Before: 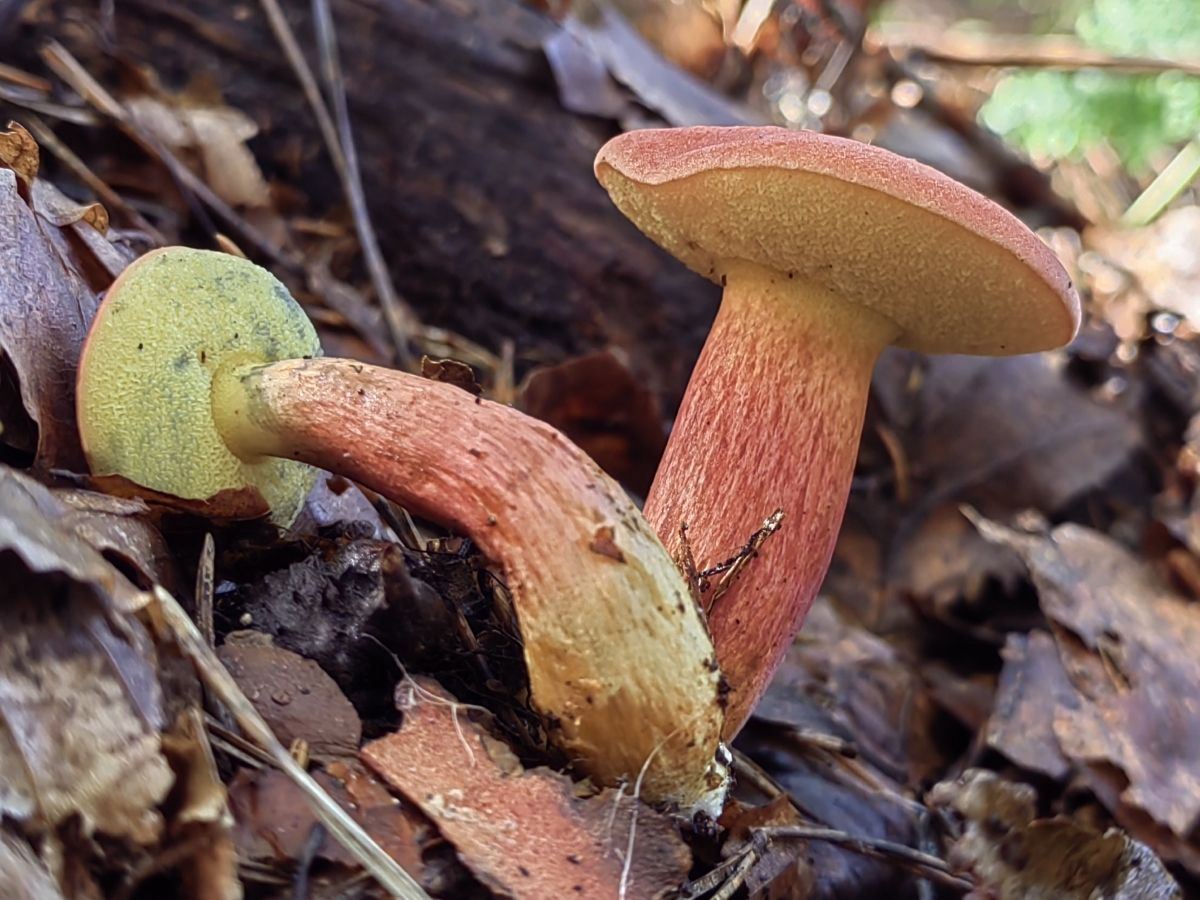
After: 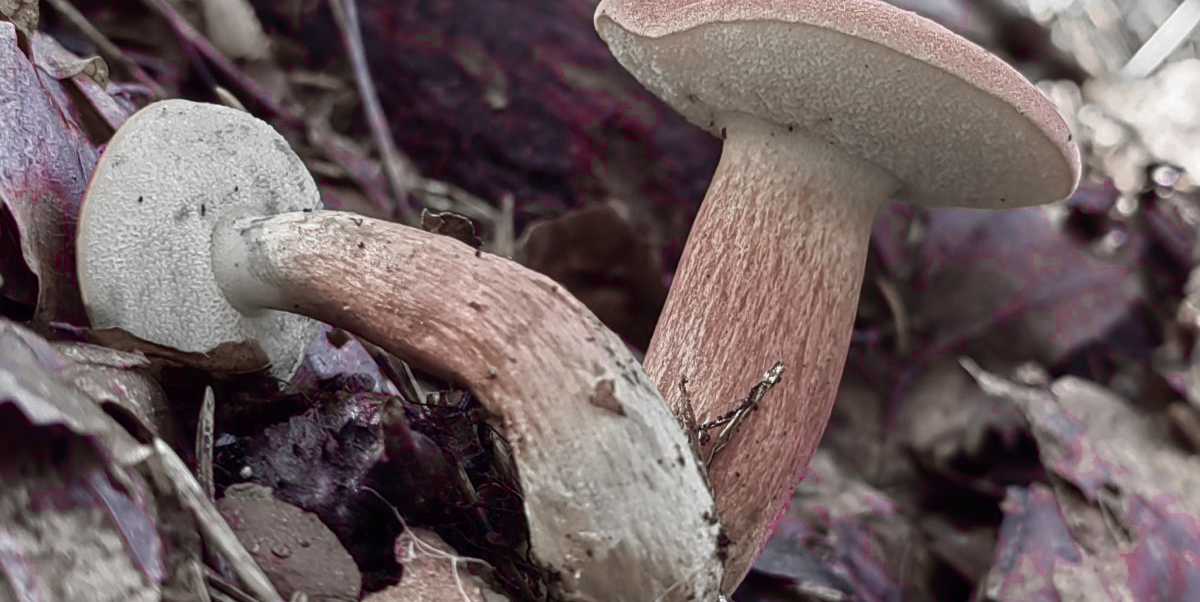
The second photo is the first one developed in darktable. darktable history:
crop: top 16.365%, bottom 16.687%
color zones: curves: ch0 [(0, 0.278) (0.143, 0.5) (0.286, 0.5) (0.429, 0.5) (0.571, 0.5) (0.714, 0.5) (0.857, 0.5) (1, 0.5)]; ch1 [(0, 1) (0.143, 0.165) (0.286, 0) (0.429, 0) (0.571, 0) (0.714, 0) (0.857, 0.5) (1, 0.5)]; ch2 [(0, 0.508) (0.143, 0.5) (0.286, 0.5) (0.429, 0.5) (0.571, 0.5) (0.714, 0.5) (0.857, 0.5) (1, 0.5)]
